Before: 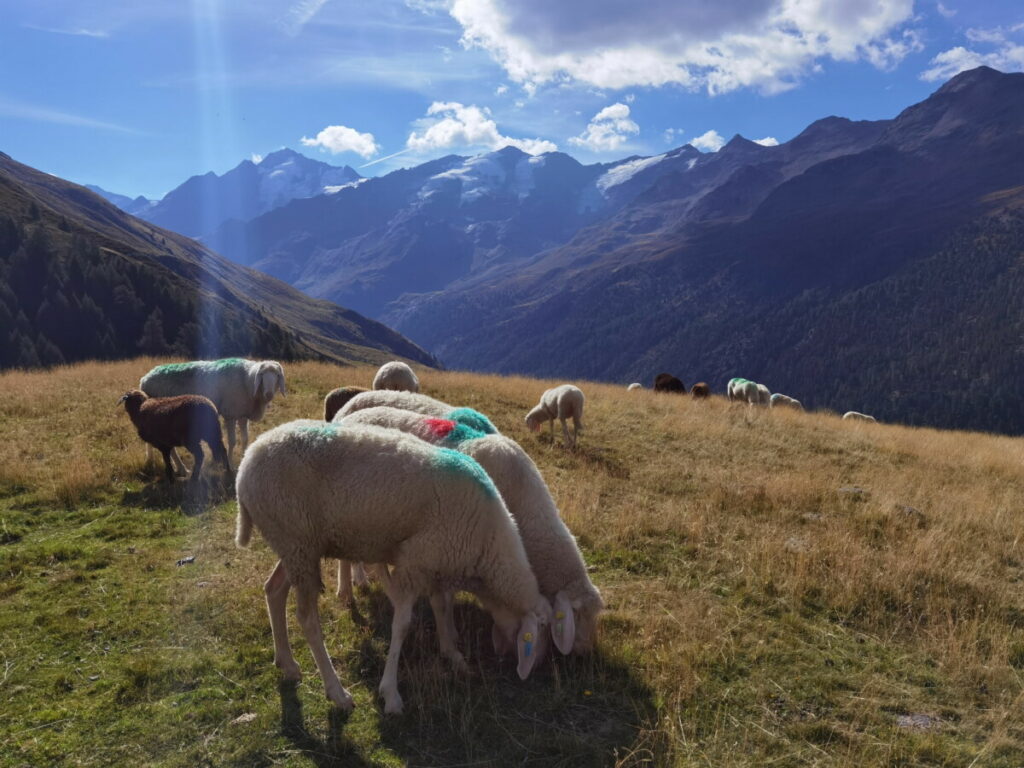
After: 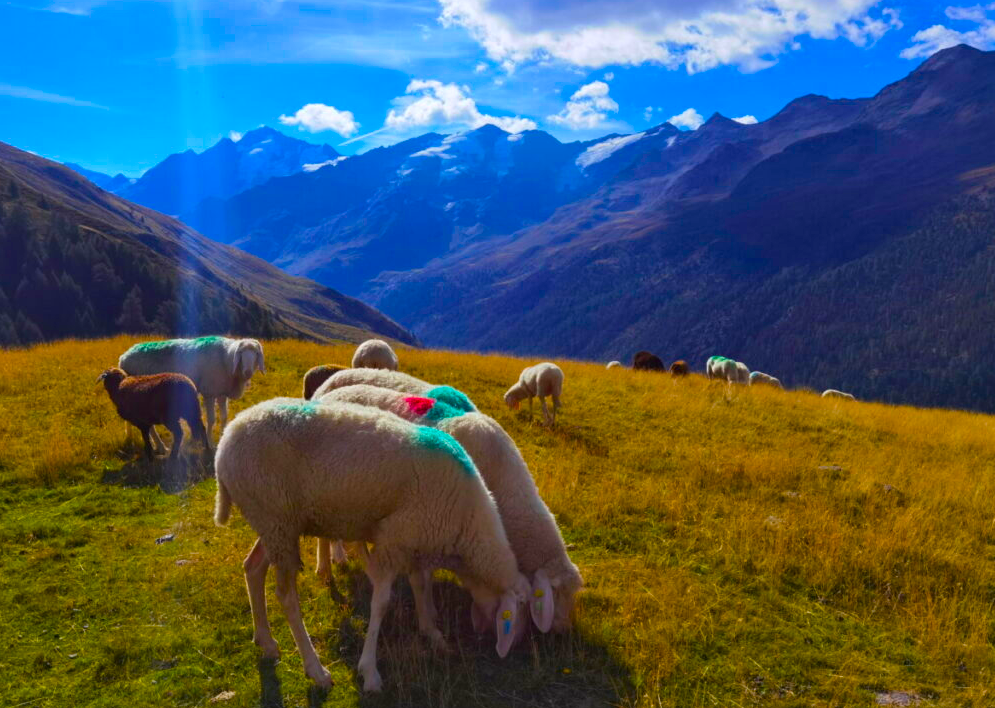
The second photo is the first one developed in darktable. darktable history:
color balance rgb: perceptual saturation grading › global saturation 65.101%, perceptual saturation grading › highlights 59.224%, perceptual saturation grading › mid-tones 49.759%, perceptual saturation grading › shadows 49.259%
crop: left 2.071%, top 2.931%, right 0.739%, bottom 4.824%
